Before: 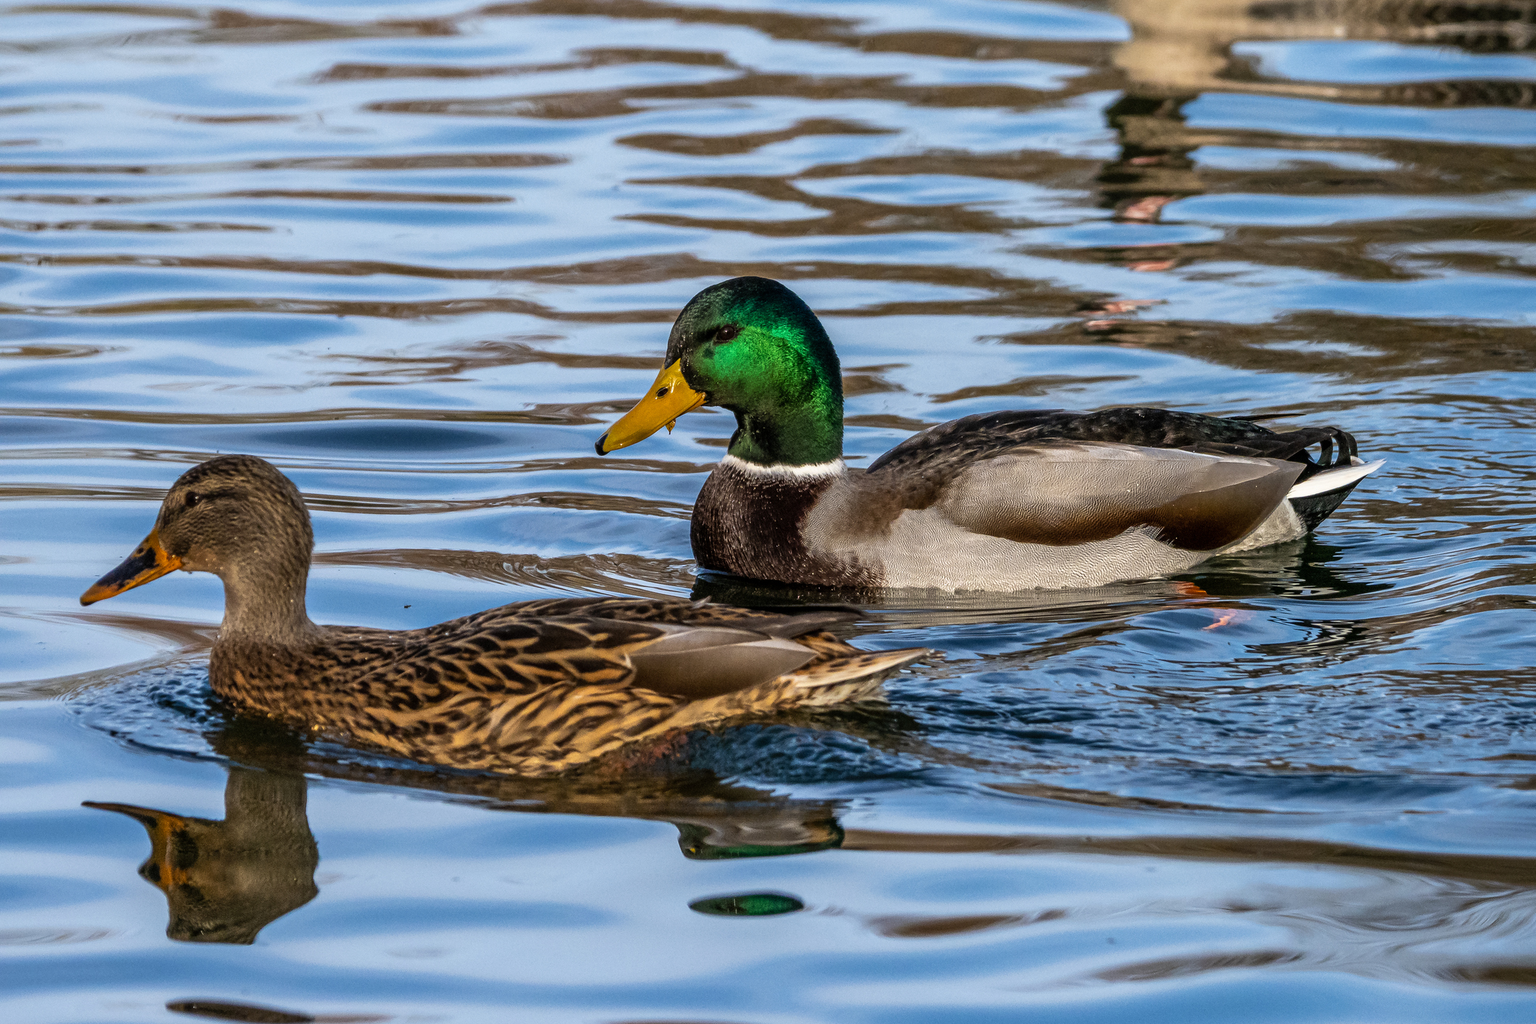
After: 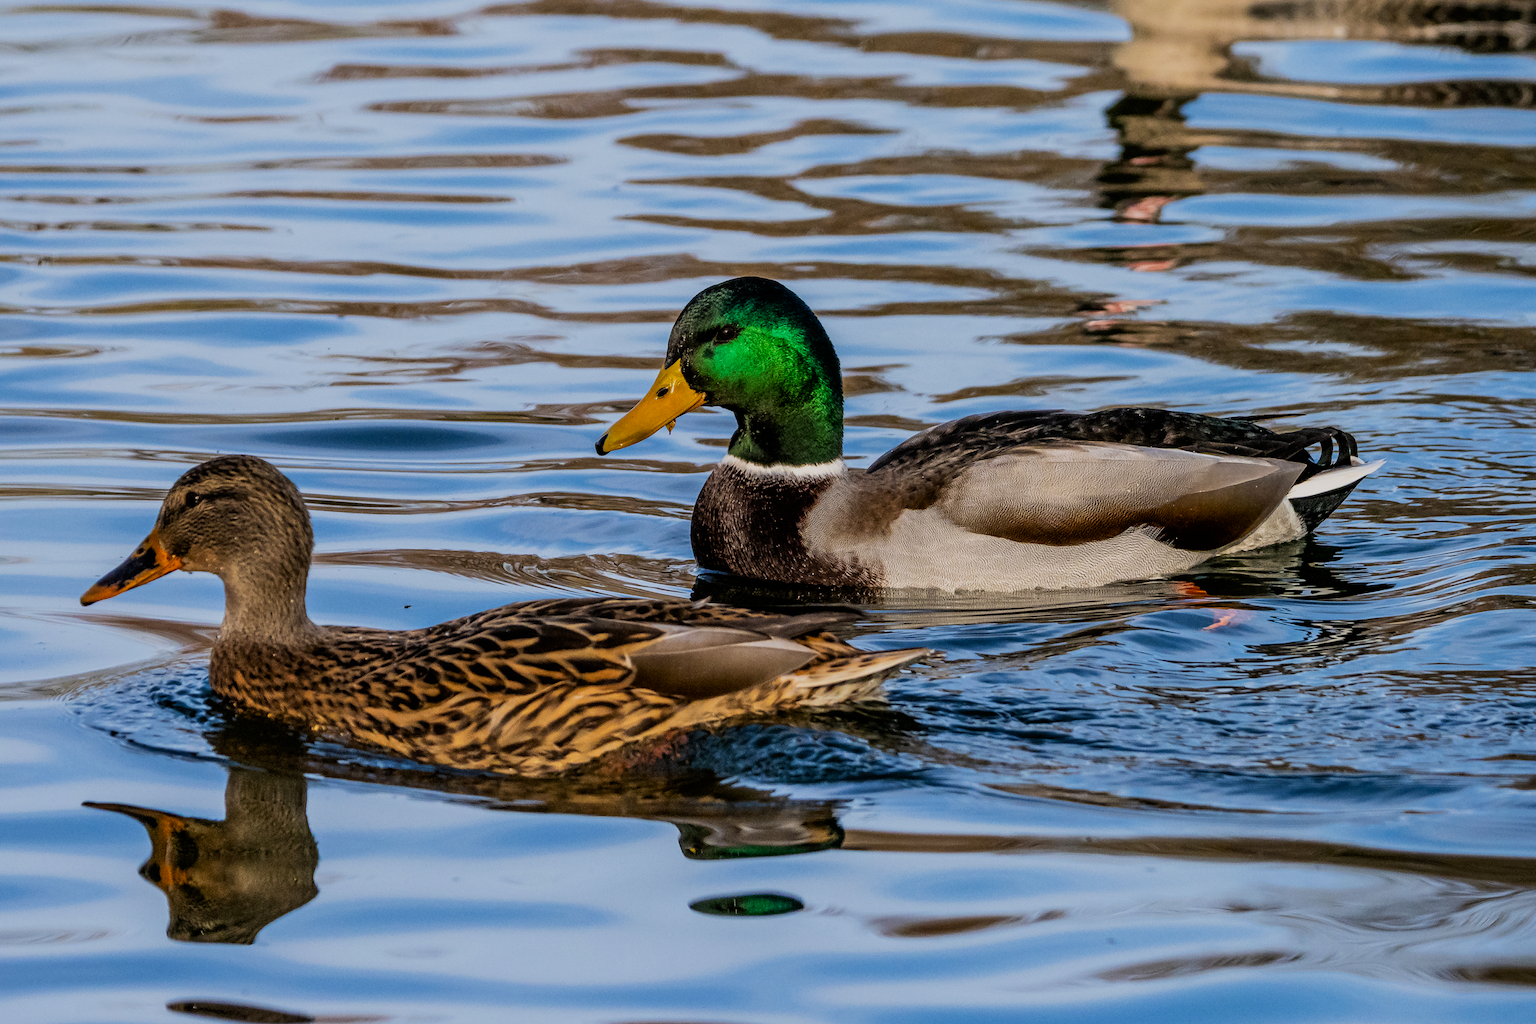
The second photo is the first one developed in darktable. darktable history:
contrast brightness saturation: contrast 0.075, saturation 0.196
color calibration: illuminant custom, x 0.345, y 0.36, temperature 5031.72 K
filmic rgb: black relative exposure -7.65 EV, white relative exposure 4.56 EV, hardness 3.61, iterations of high-quality reconstruction 0
